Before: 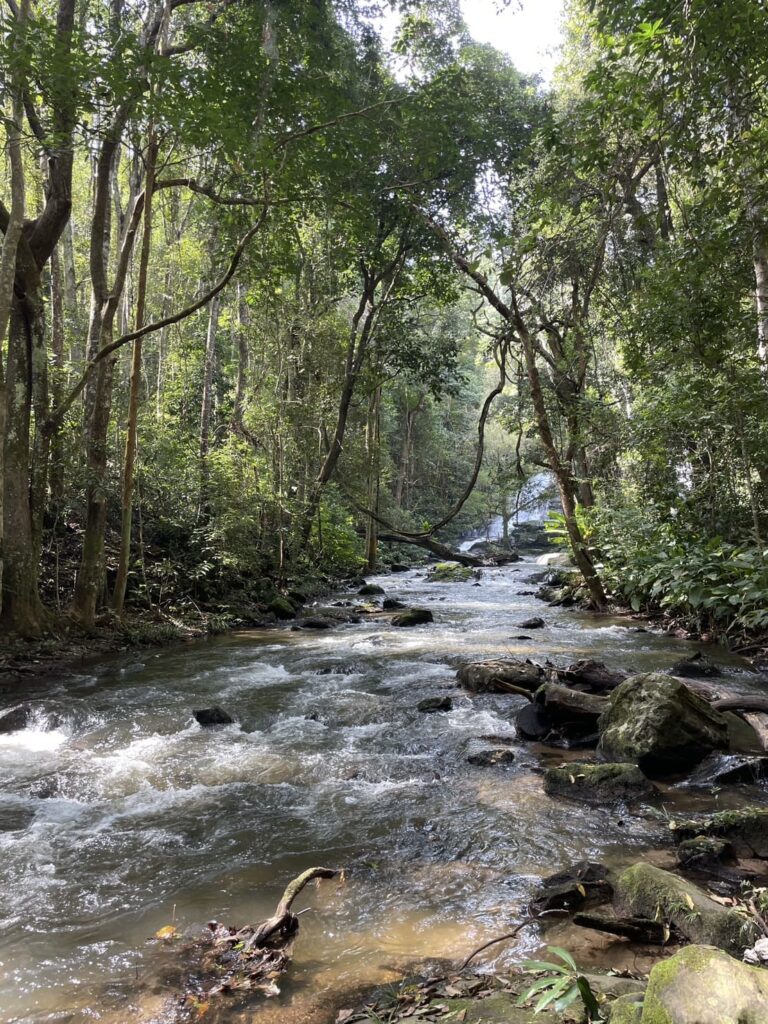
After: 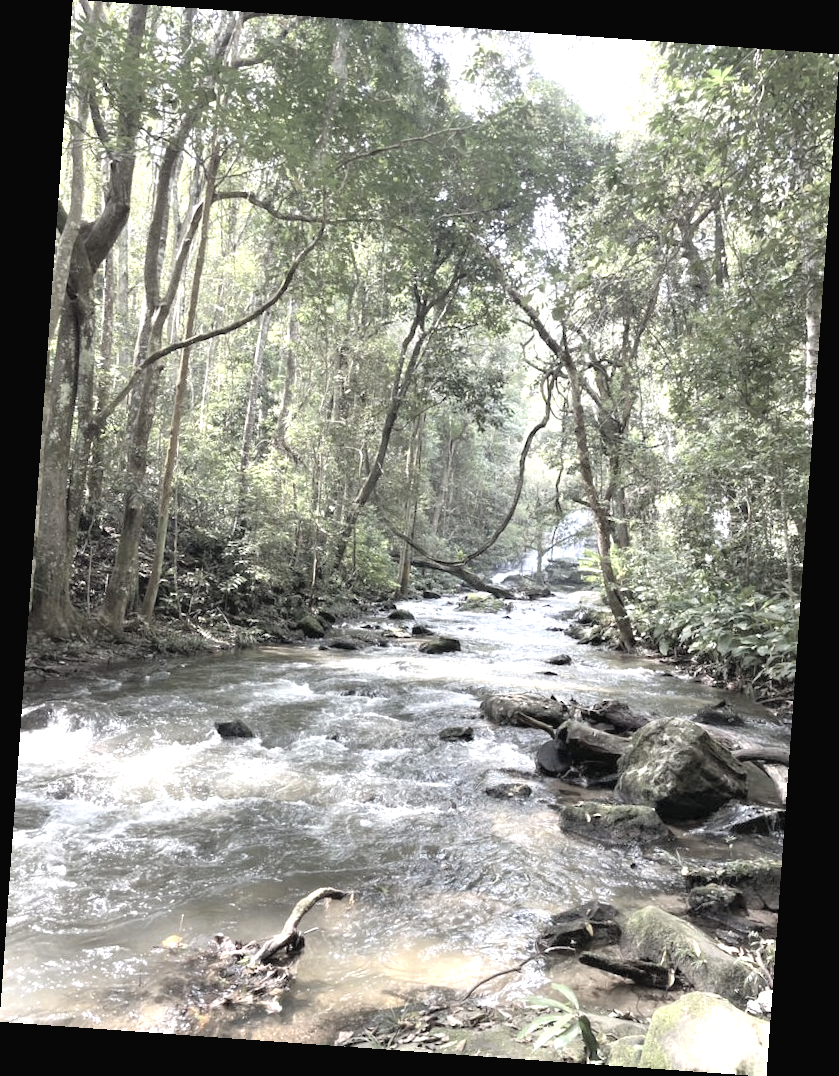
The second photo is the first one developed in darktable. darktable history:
color zones: curves: ch1 [(0.113, 0.438) (0.75, 0.5)]; ch2 [(0.12, 0.526) (0.75, 0.5)]
contrast brightness saturation: brightness 0.18, saturation -0.5
rotate and perspective: rotation 4.1°, automatic cropping off
exposure: black level correction 0, exposure 1.125 EV, compensate exposure bias true, compensate highlight preservation false
